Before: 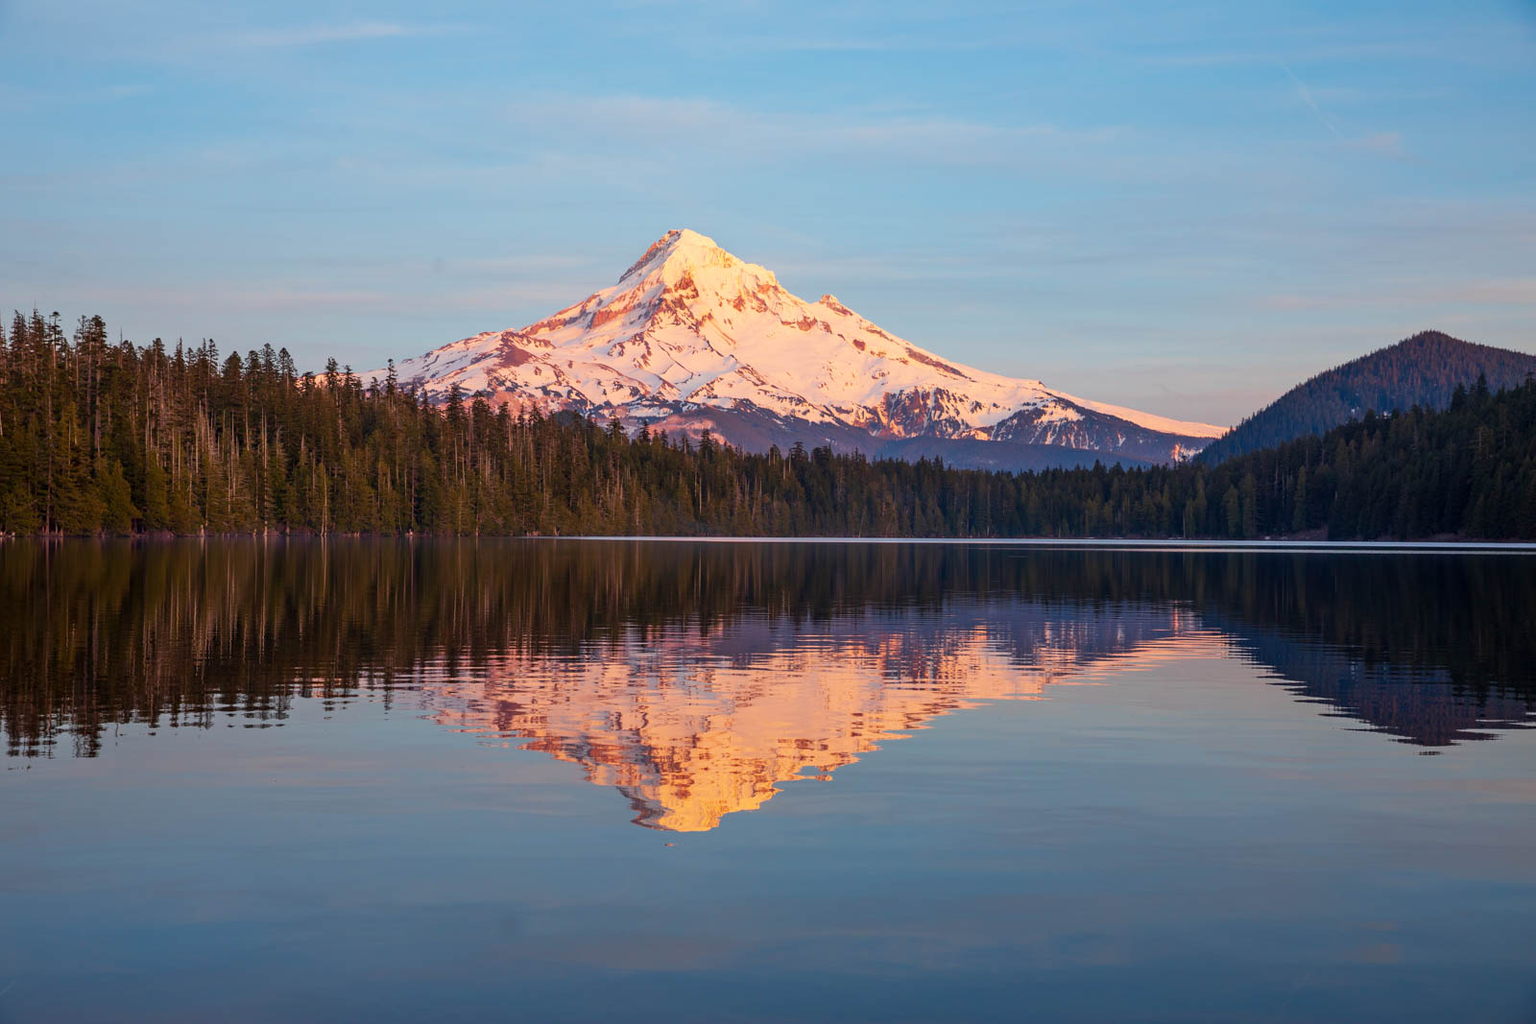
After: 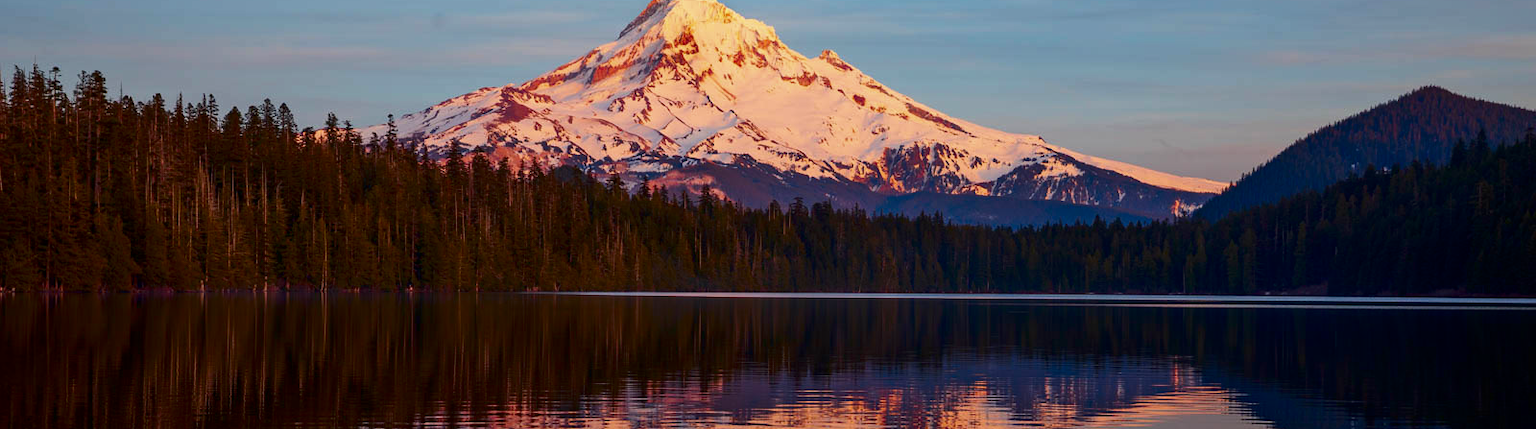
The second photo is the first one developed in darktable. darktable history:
contrast brightness saturation: brightness -0.252, saturation 0.195
color calibration: illuminant same as pipeline (D50), adaptation XYZ, x 0.346, y 0.358, temperature 5018.69 K
crop and rotate: top 23.926%, bottom 34.177%
